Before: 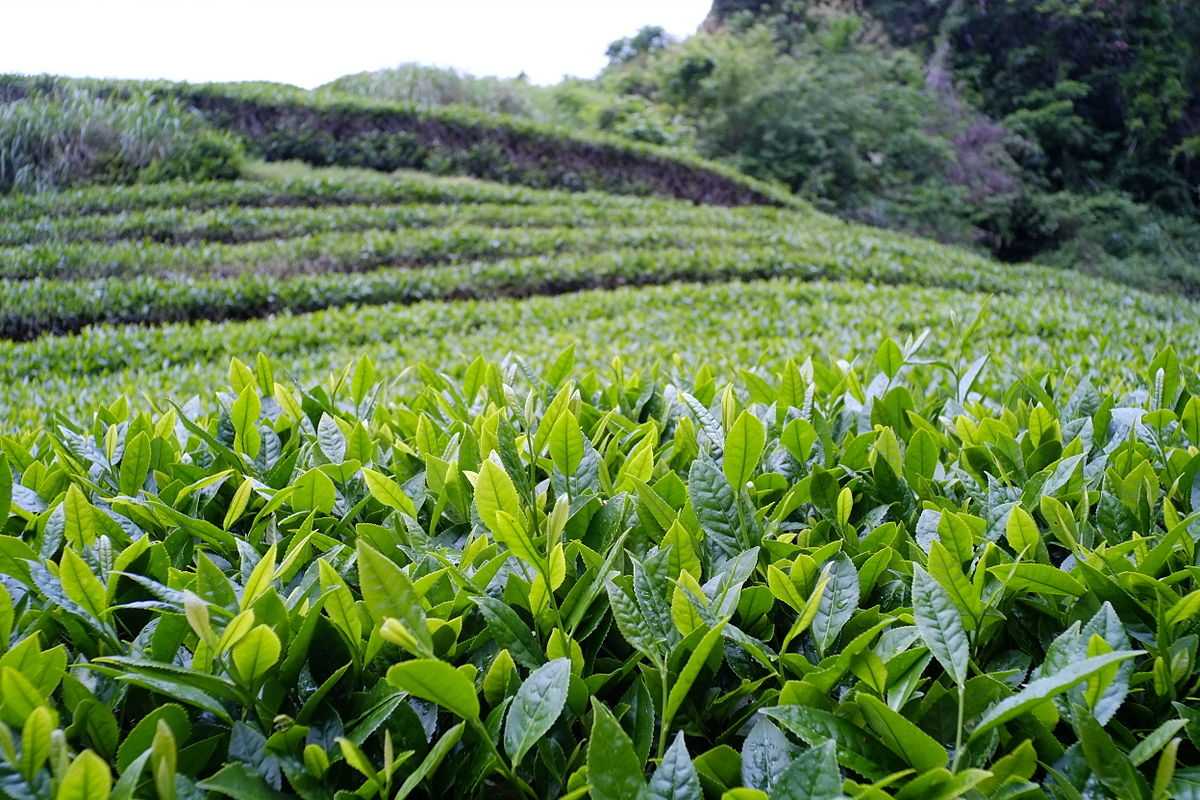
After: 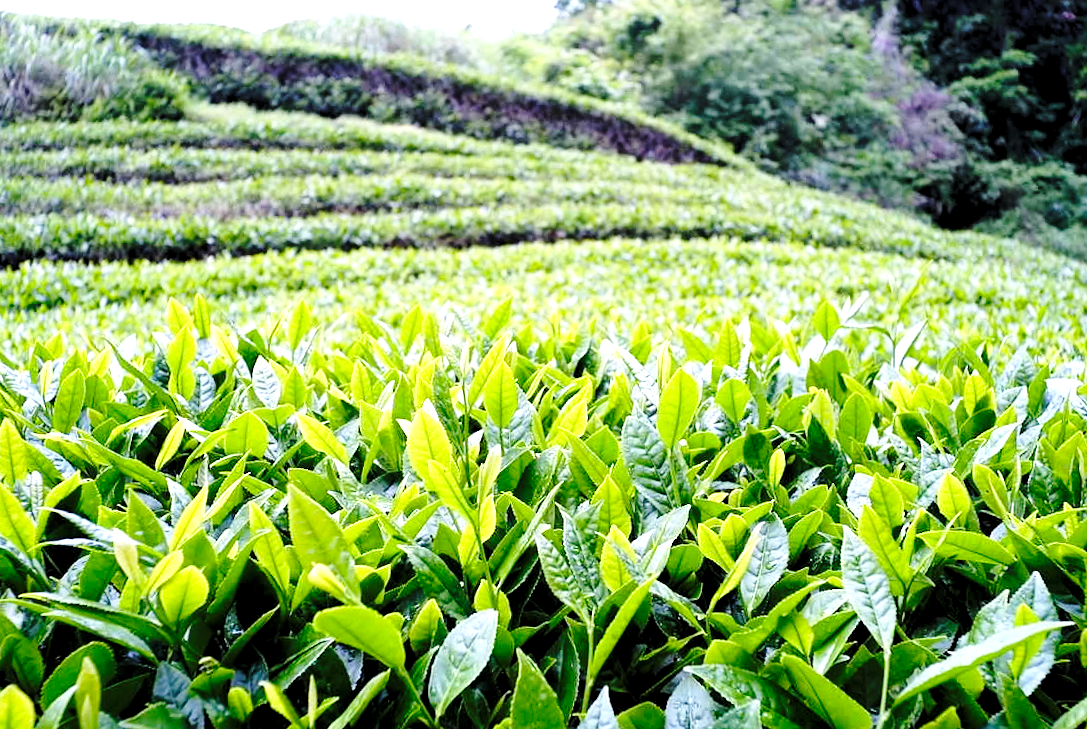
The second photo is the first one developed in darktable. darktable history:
levels: levels [0.062, 0.494, 0.925]
crop and rotate: angle -1.94°, left 3.156%, top 3.688%, right 1.617%, bottom 0.531%
base curve: curves: ch0 [(0, 0) (0.032, 0.037) (0.105, 0.228) (0.435, 0.76) (0.856, 0.983) (1, 1)], preserve colors none
